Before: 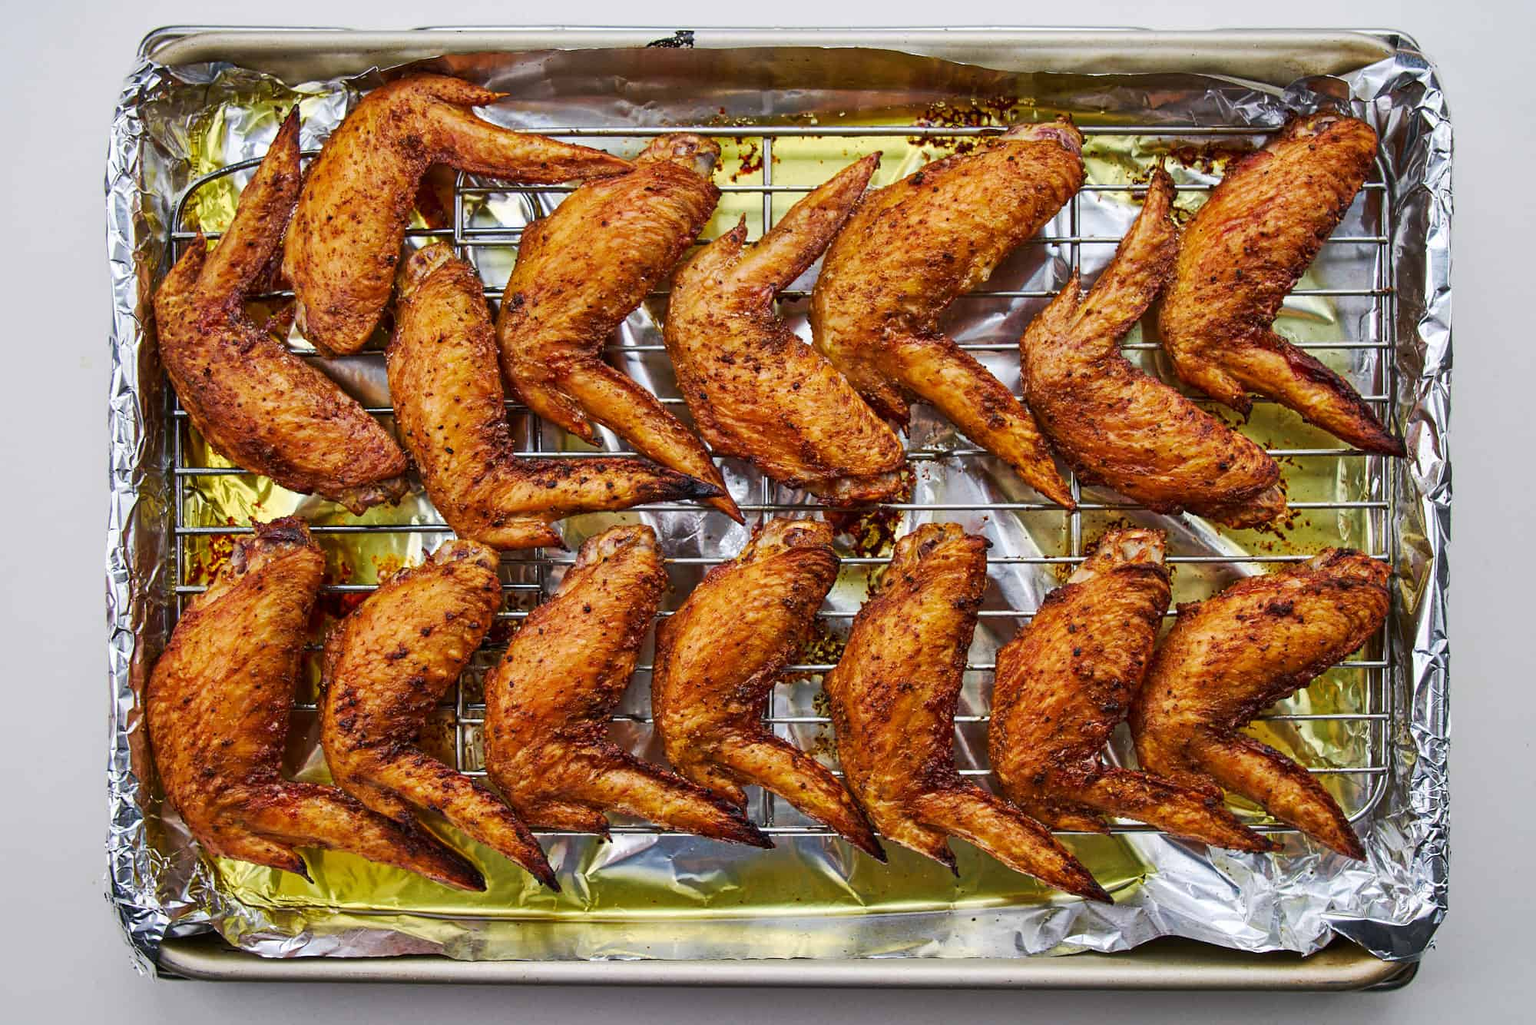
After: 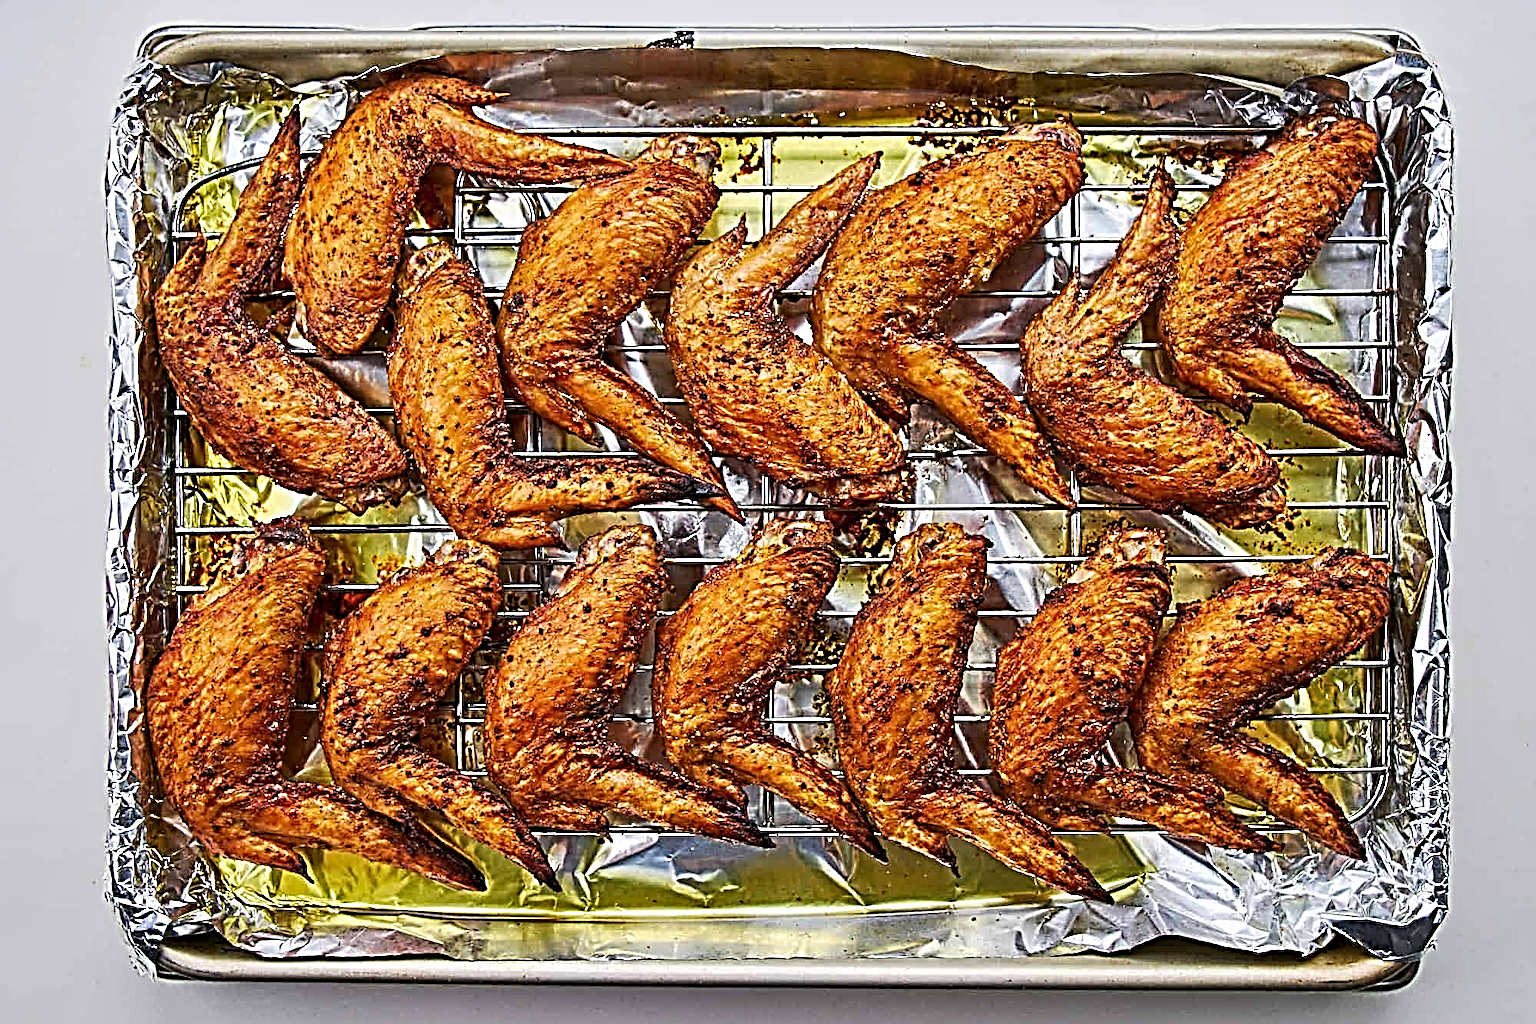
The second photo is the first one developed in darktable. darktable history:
exposure: exposure 0.236 EV, compensate highlight preservation false
sharpen: radius 4.001, amount 2
tone equalizer: -8 EV -0.002 EV, -7 EV 0.005 EV, -6 EV -0.009 EV, -5 EV 0.011 EV, -4 EV -0.012 EV, -3 EV 0.007 EV, -2 EV -0.062 EV, -1 EV -0.293 EV, +0 EV -0.582 EV, smoothing diameter 2%, edges refinement/feathering 20, mask exposure compensation -1.57 EV, filter diffusion 5
